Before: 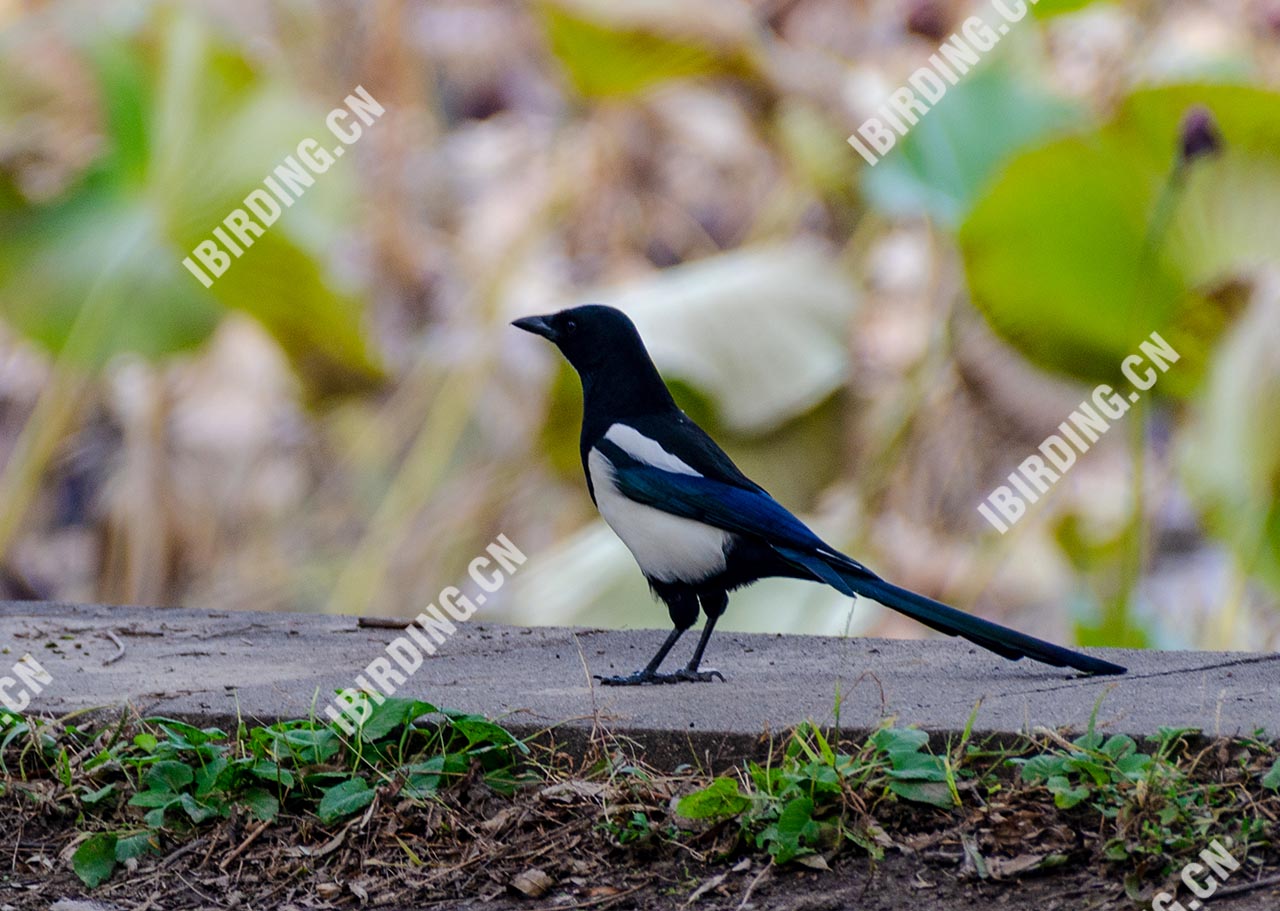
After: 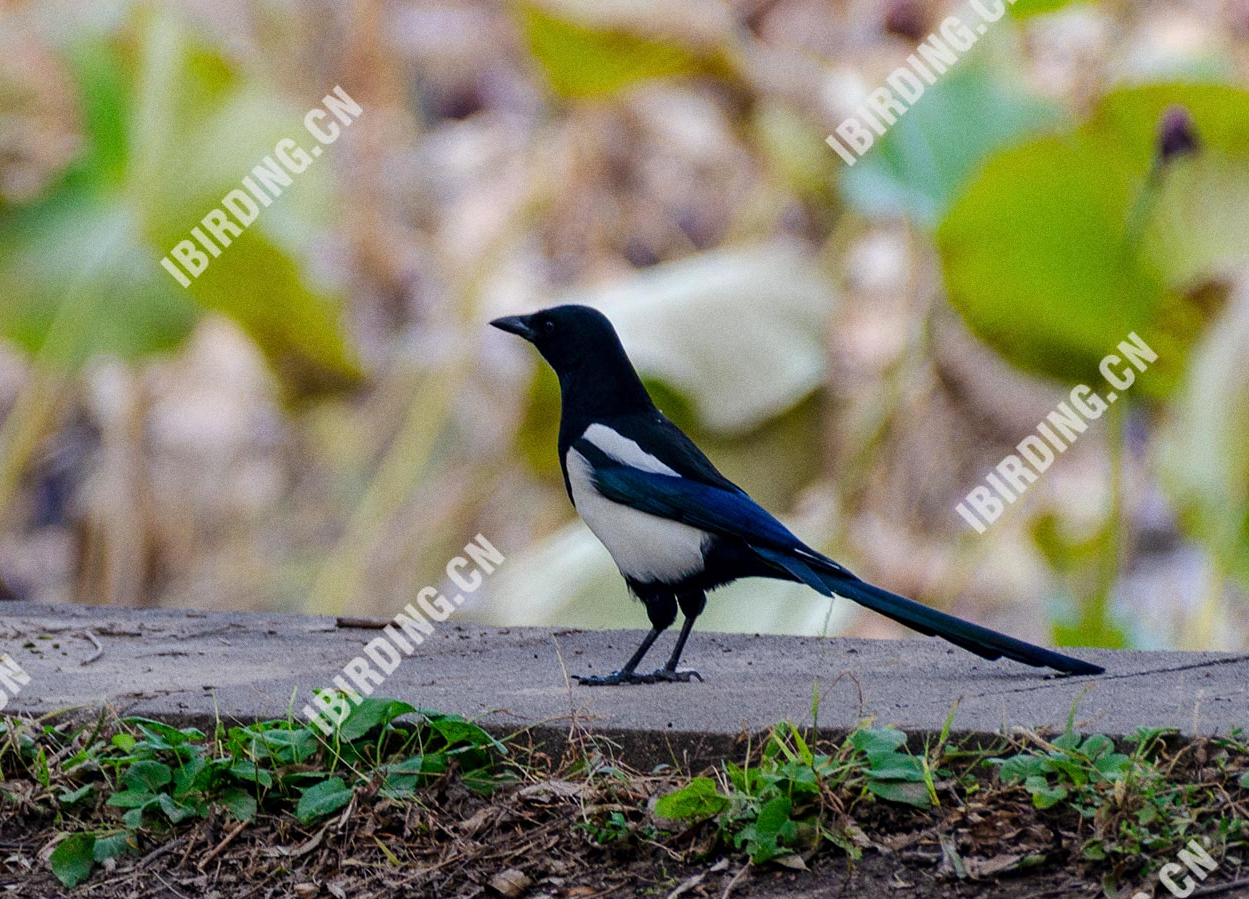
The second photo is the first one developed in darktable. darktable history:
grain: coarseness 0.47 ISO
crop and rotate: left 1.774%, right 0.633%, bottom 1.28%
